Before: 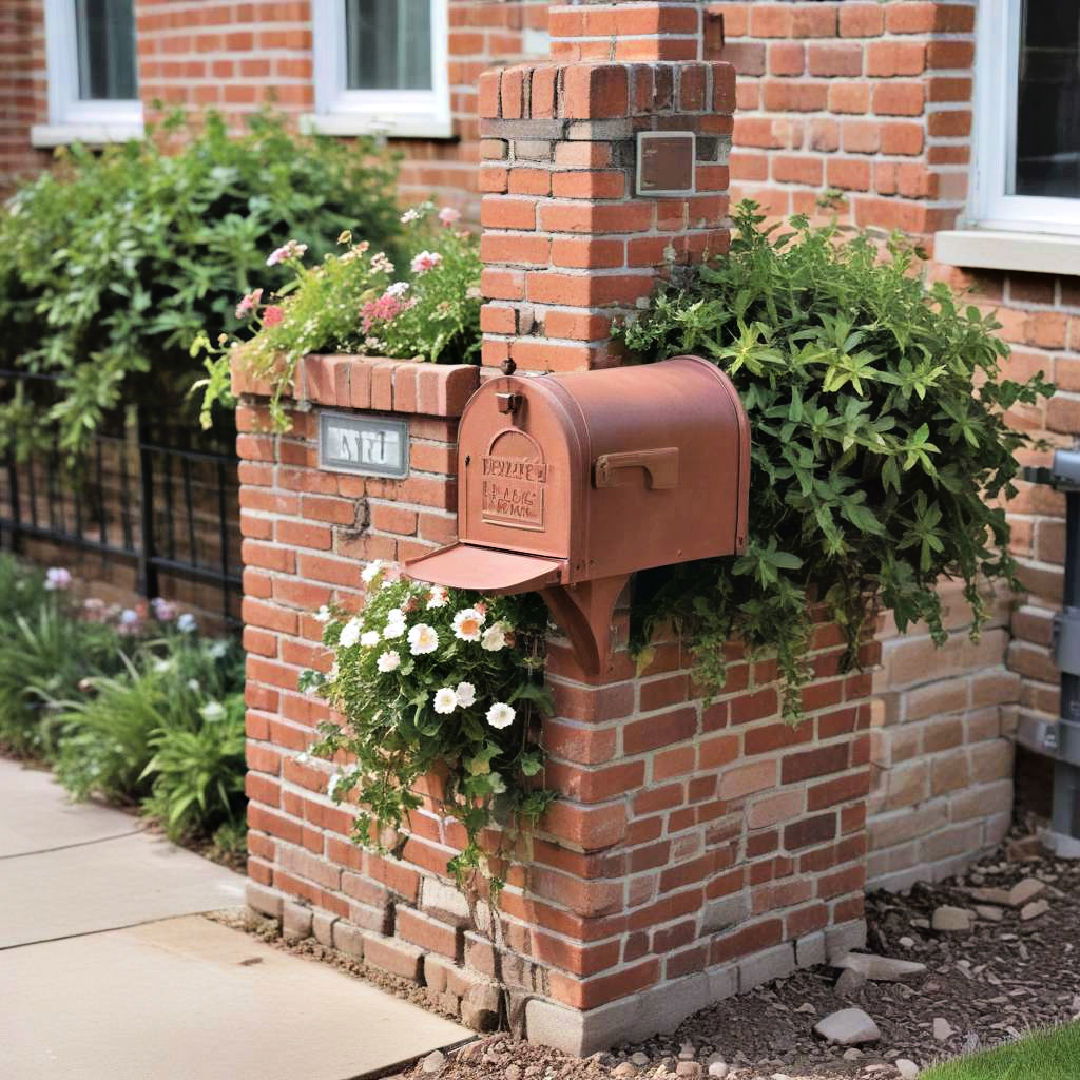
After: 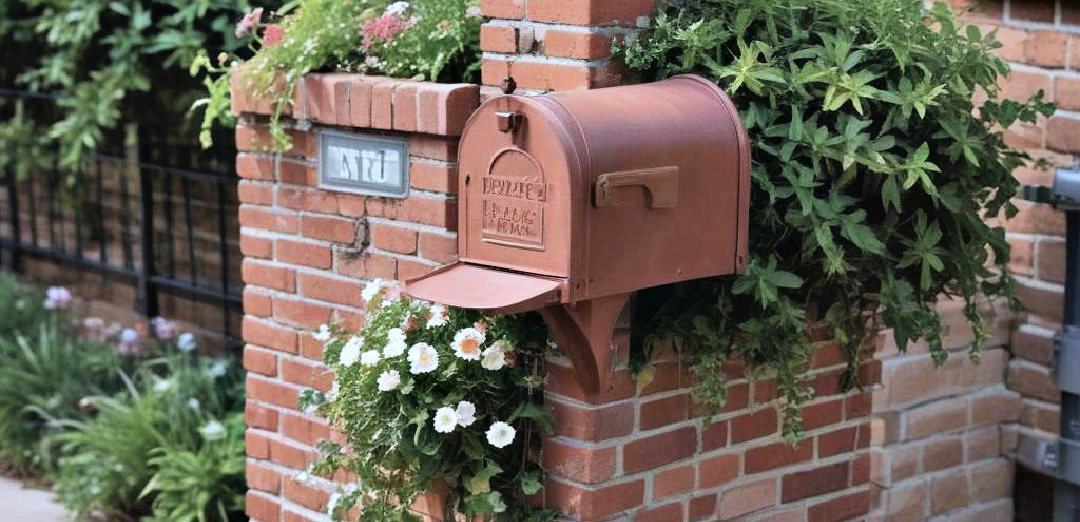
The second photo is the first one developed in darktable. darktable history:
color calibration: illuminant as shot in camera, x 0.369, y 0.376, temperature 4328.46 K, gamut compression 3
crop and rotate: top 26.056%, bottom 25.543%
